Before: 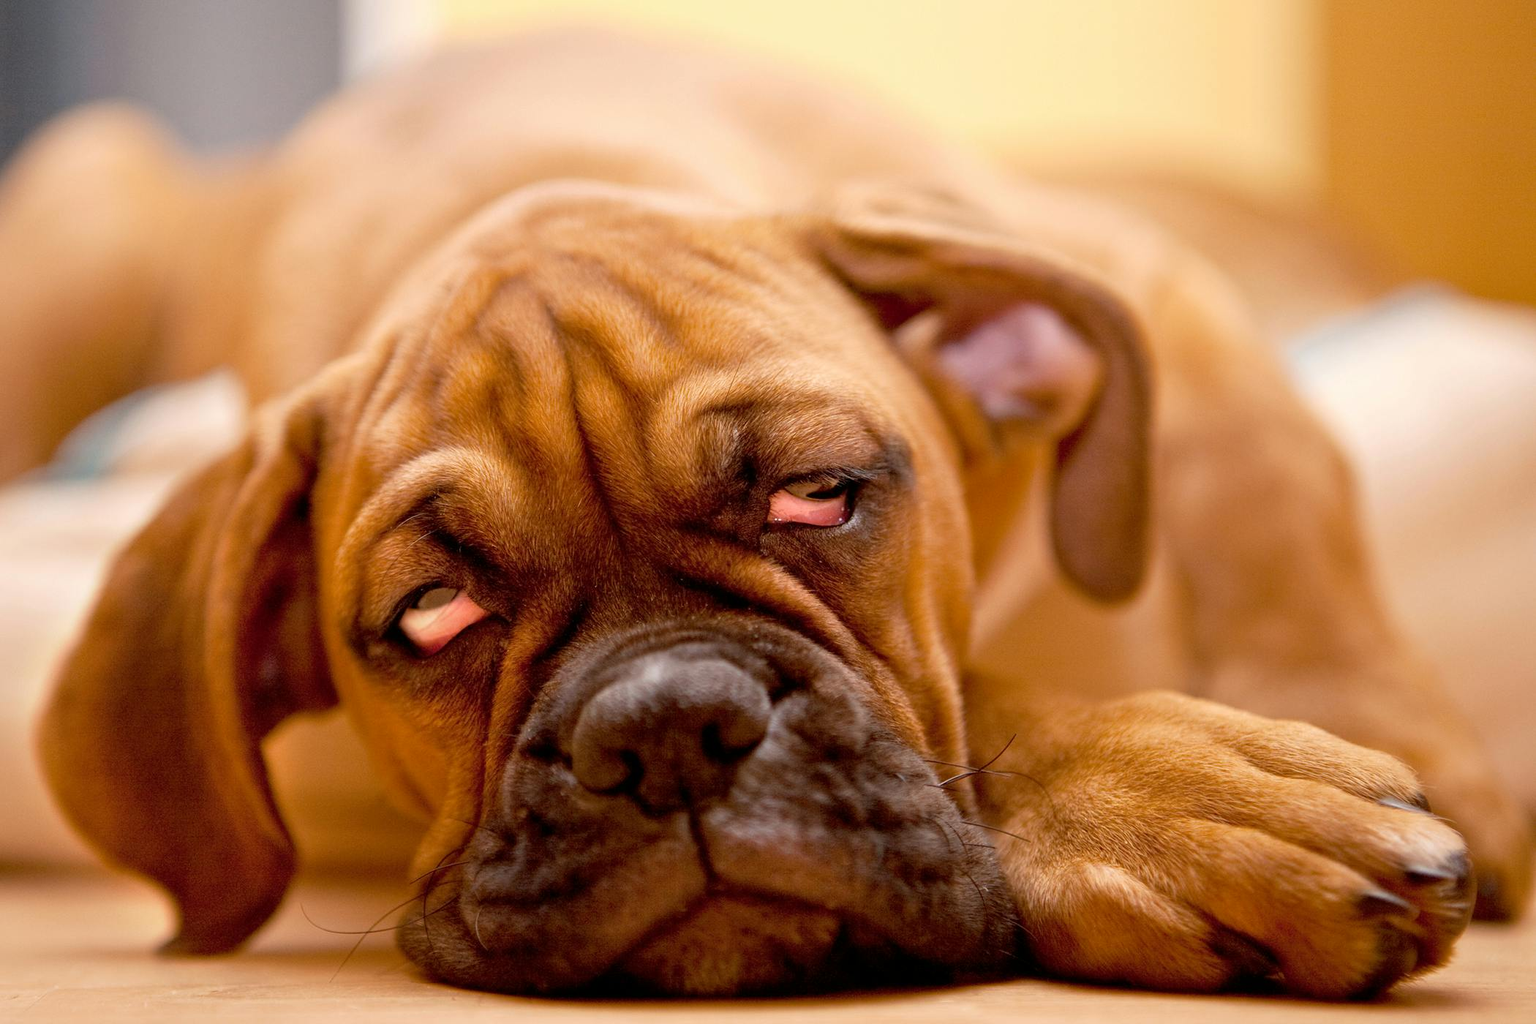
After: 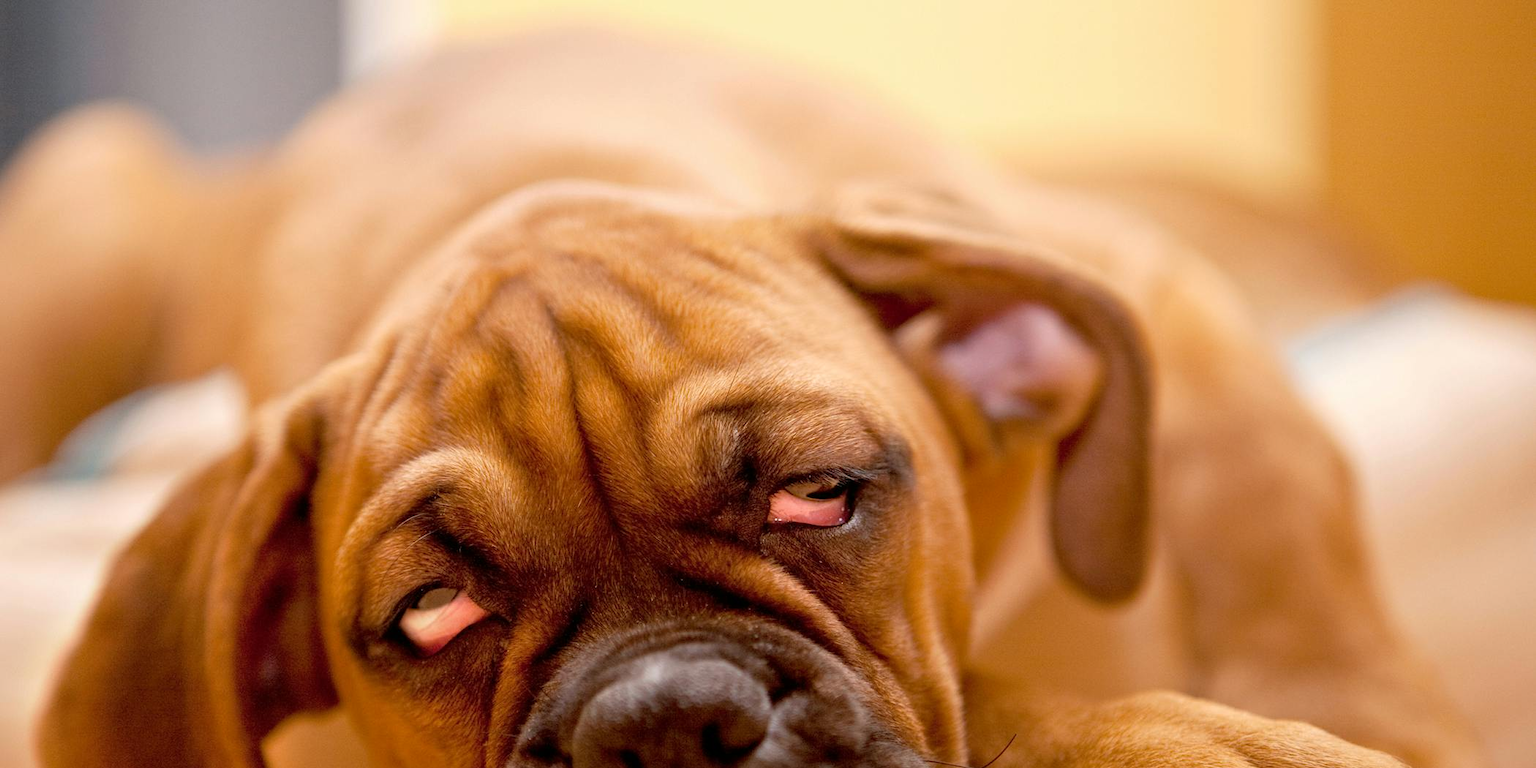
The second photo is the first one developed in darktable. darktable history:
tone equalizer: on, module defaults
crop: bottom 24.988%
